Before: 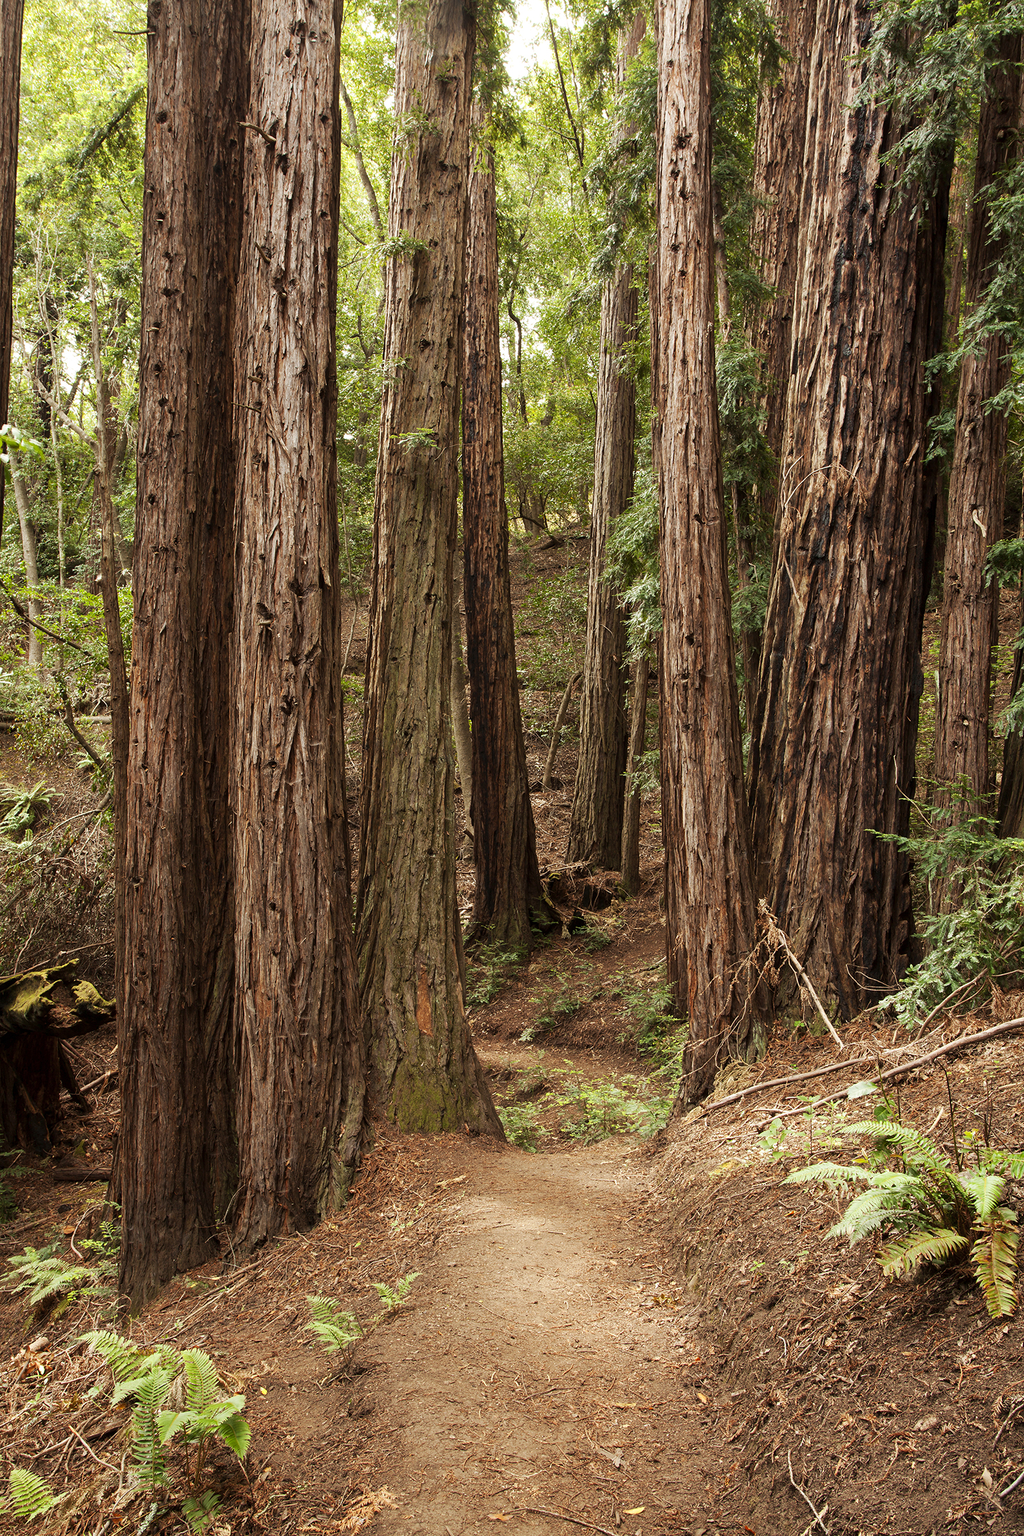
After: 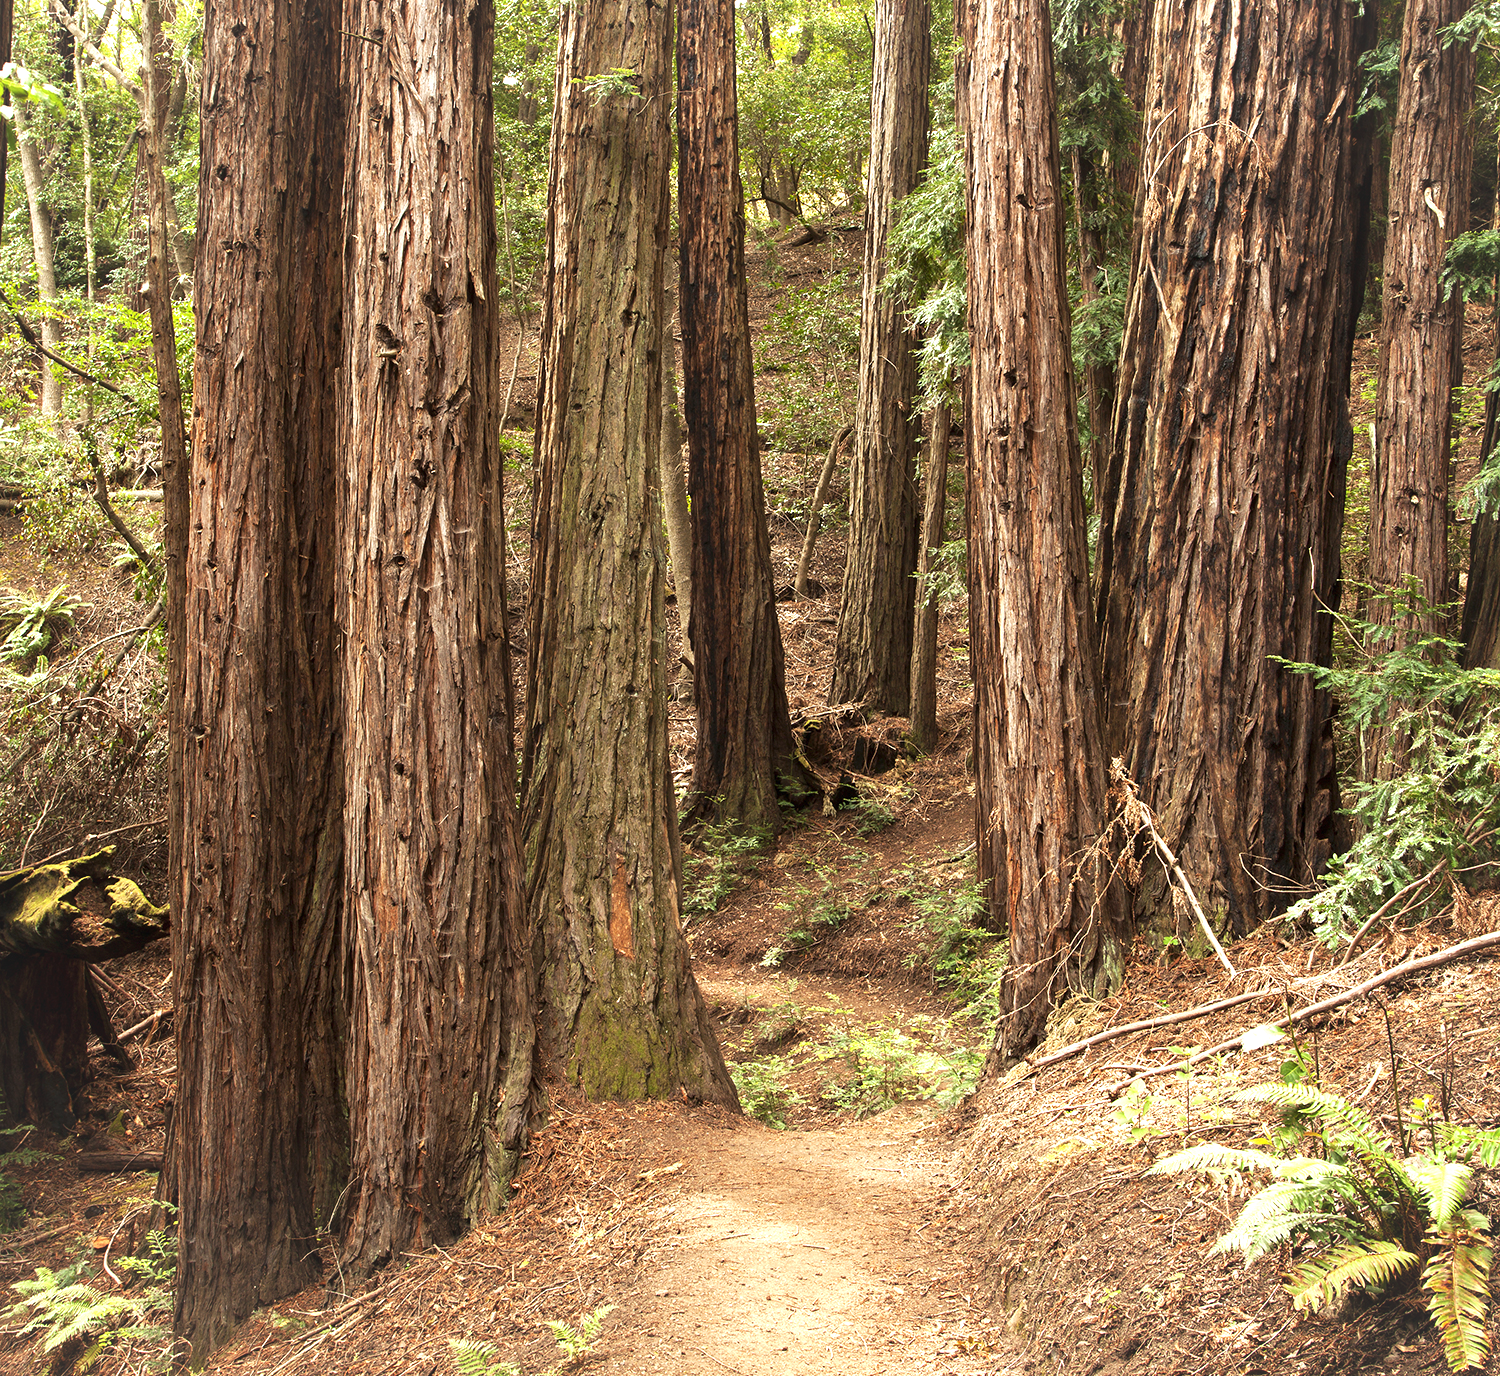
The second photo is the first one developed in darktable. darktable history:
exposure: black level correction 0, exposure 0.881 EV, compensate exposure bias true, compensate highlight preservation false
crop and rotate: top 24.876%, bottom 13.926%
color zones: curves: ch0 [(0.25, 0.5) (0.423, 0.5) (0.443, 0.5) (0.521, 0.756) (0.568, 0.5) (0.576, 0.5) (0.75, 0.5)]; ch1 [(0.25, 0.5) (0.423, 0.5) (0.443, 0.5) (0.539, 0.873) (0.624, 0.565) (0.631, 0.5) (0.75, 0.5)]
vignetting: fall-off start 85.7%, fall-off radius 80.19%, brightness 0.03, saturation 0.001, width/height ratio 1.212
